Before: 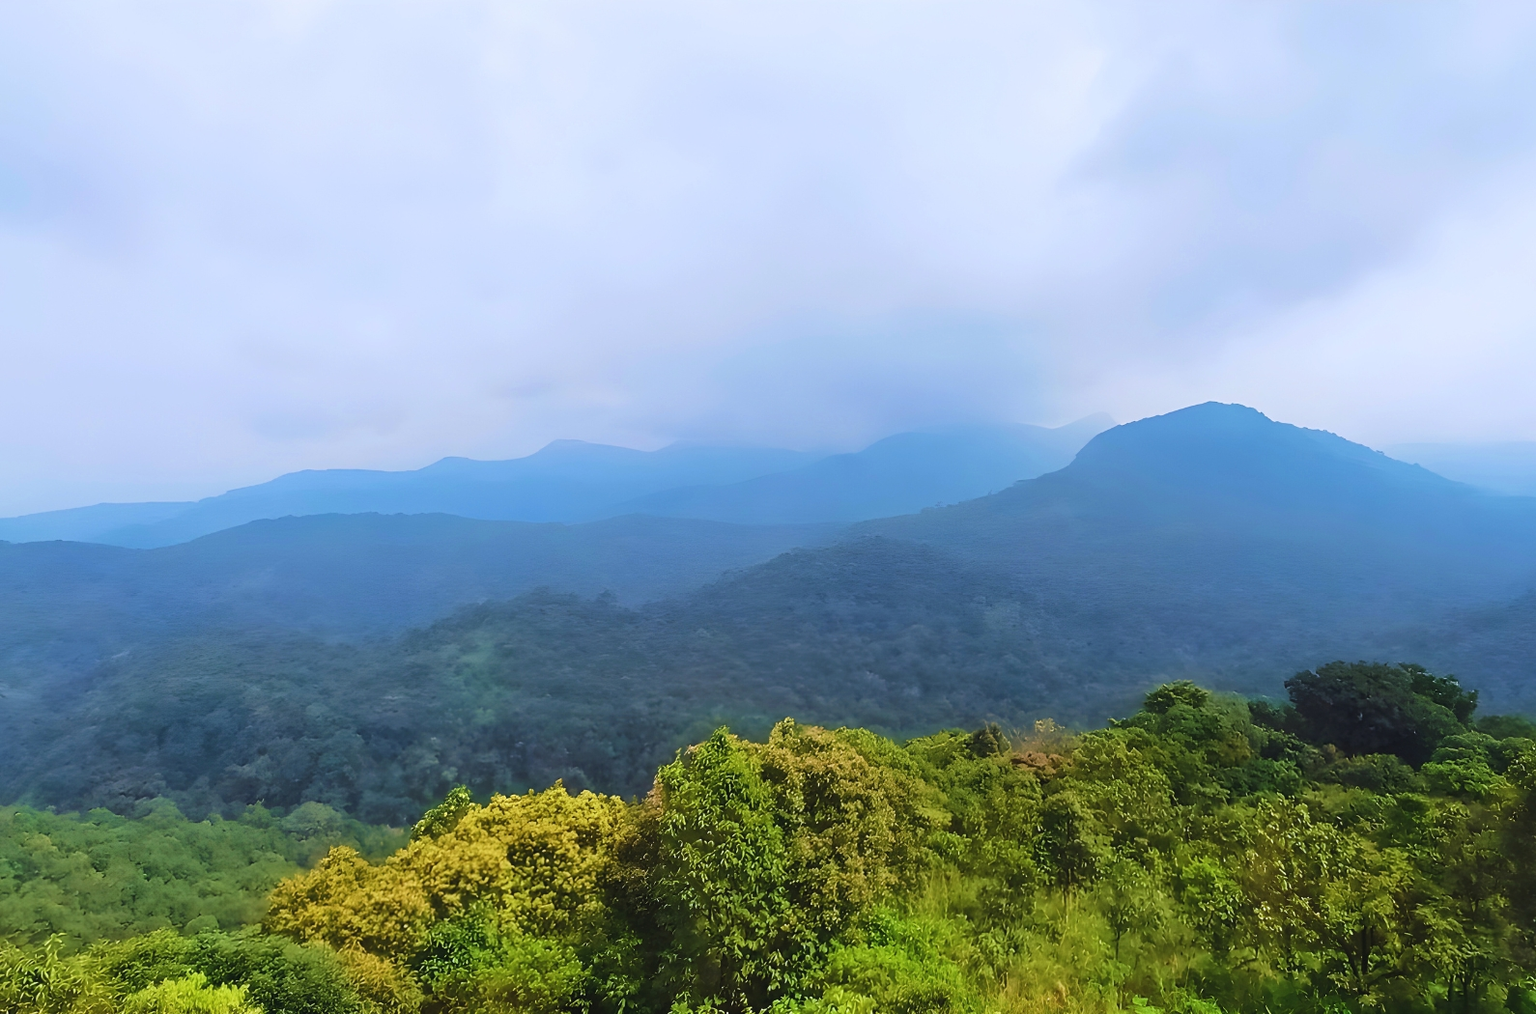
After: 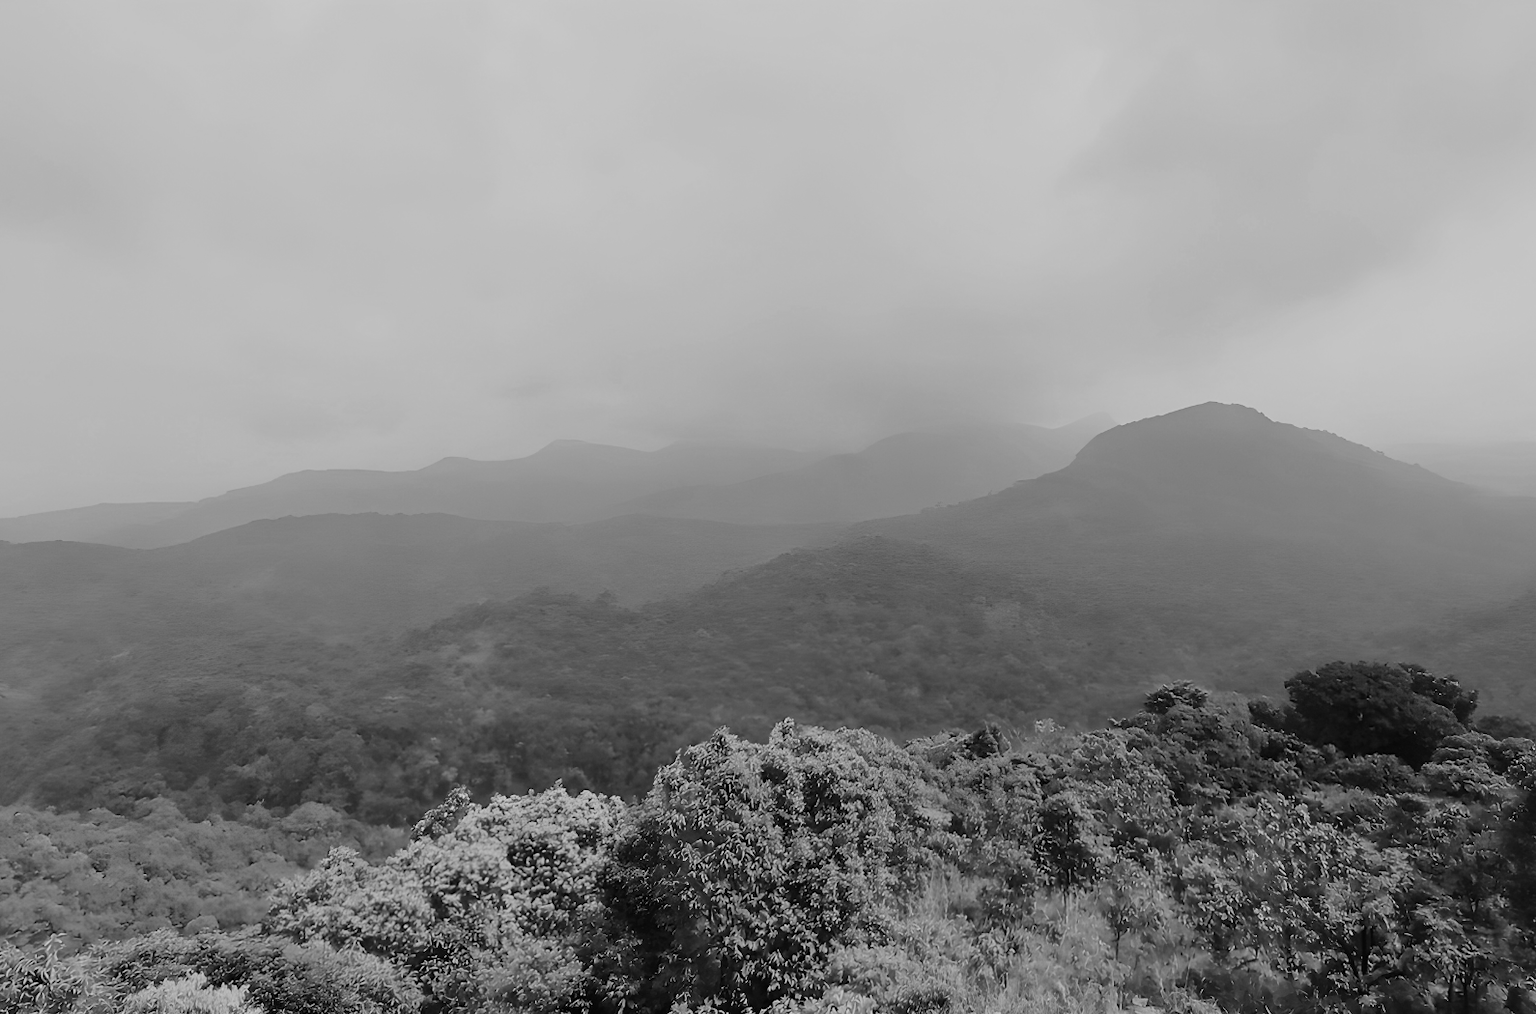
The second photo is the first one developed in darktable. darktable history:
filmic rgb: black relative exposure -7.65 EV, white relative exposure 4.56 EV, hardness 3.61
monochrome: on, module defaults
